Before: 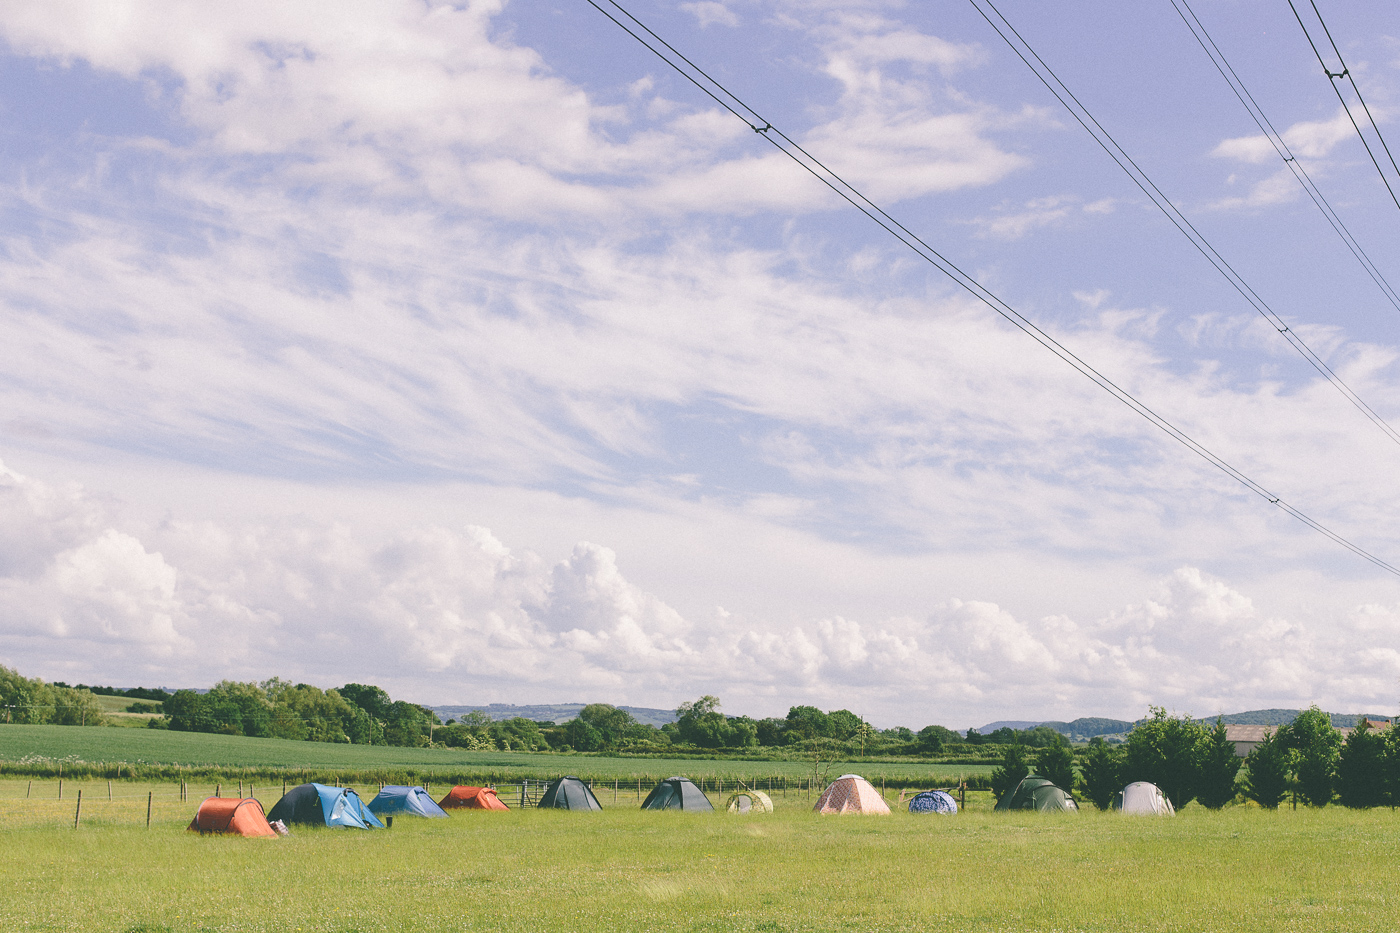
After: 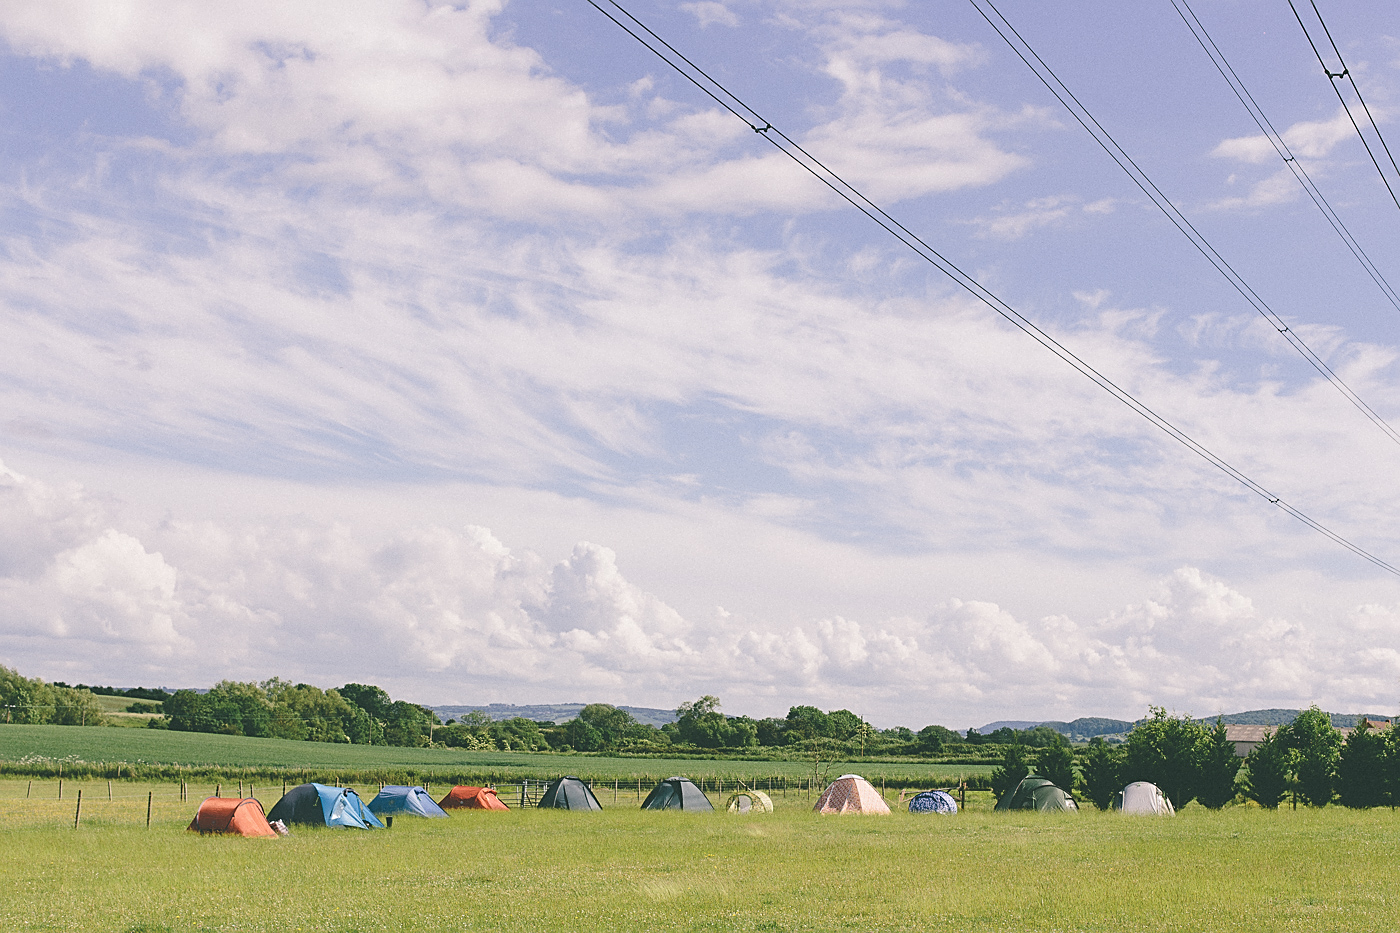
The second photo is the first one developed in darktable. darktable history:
exposure: exposure -0.04 EV, compensate exposure bias true, compensate highlight preservation false
sharpen: on, module defaults
